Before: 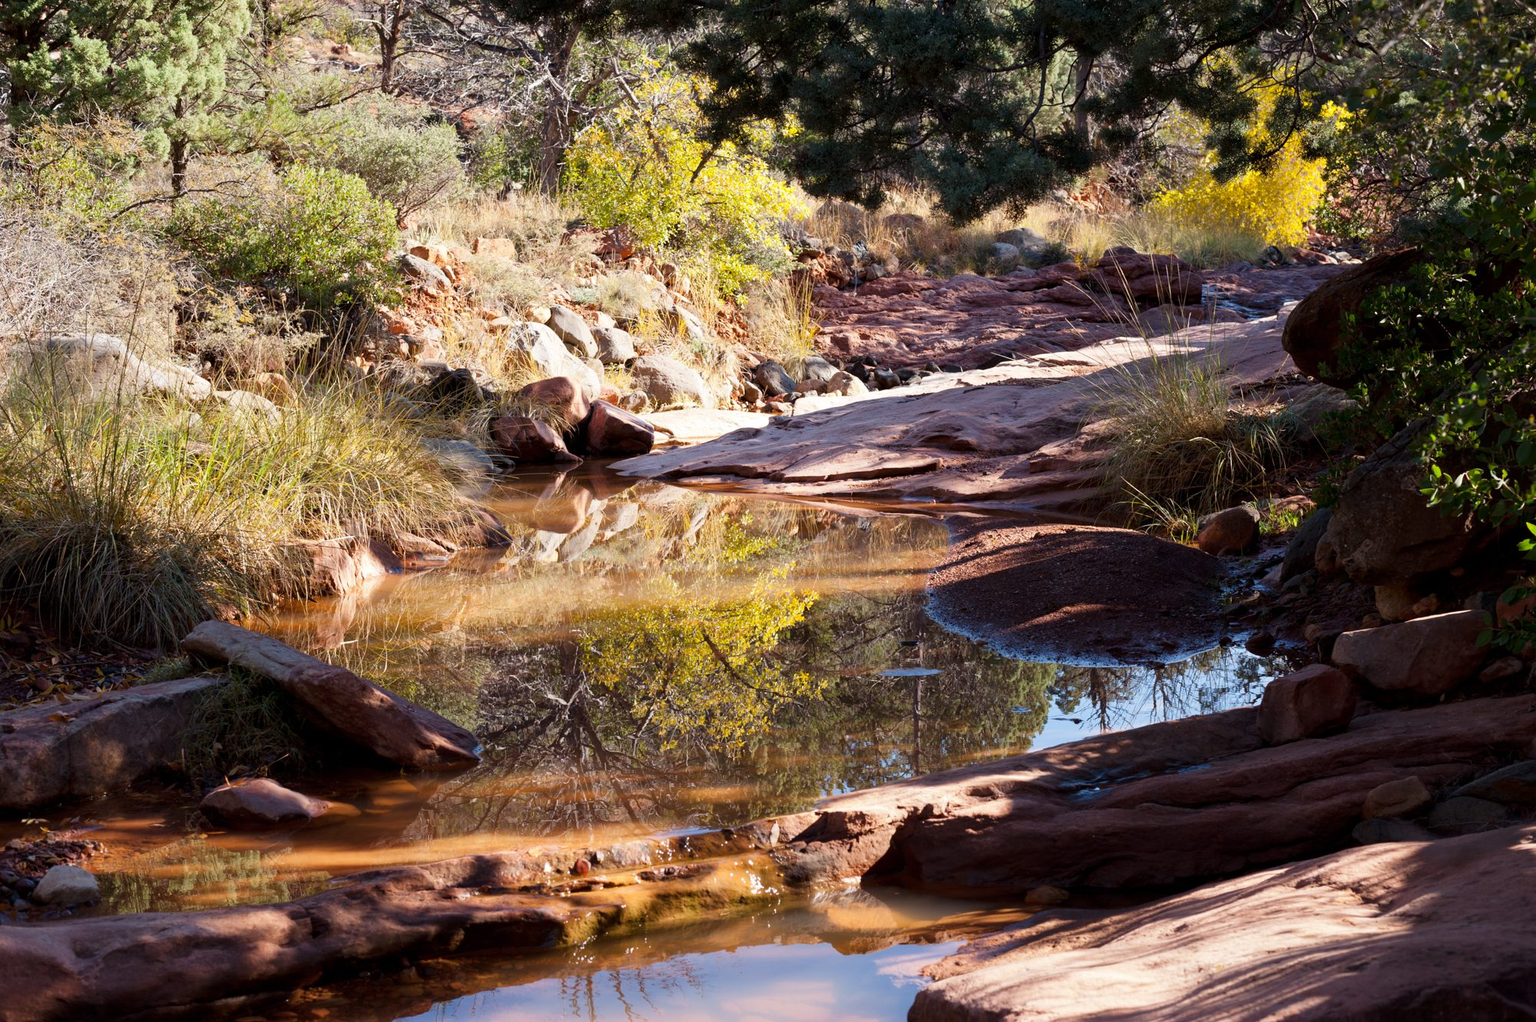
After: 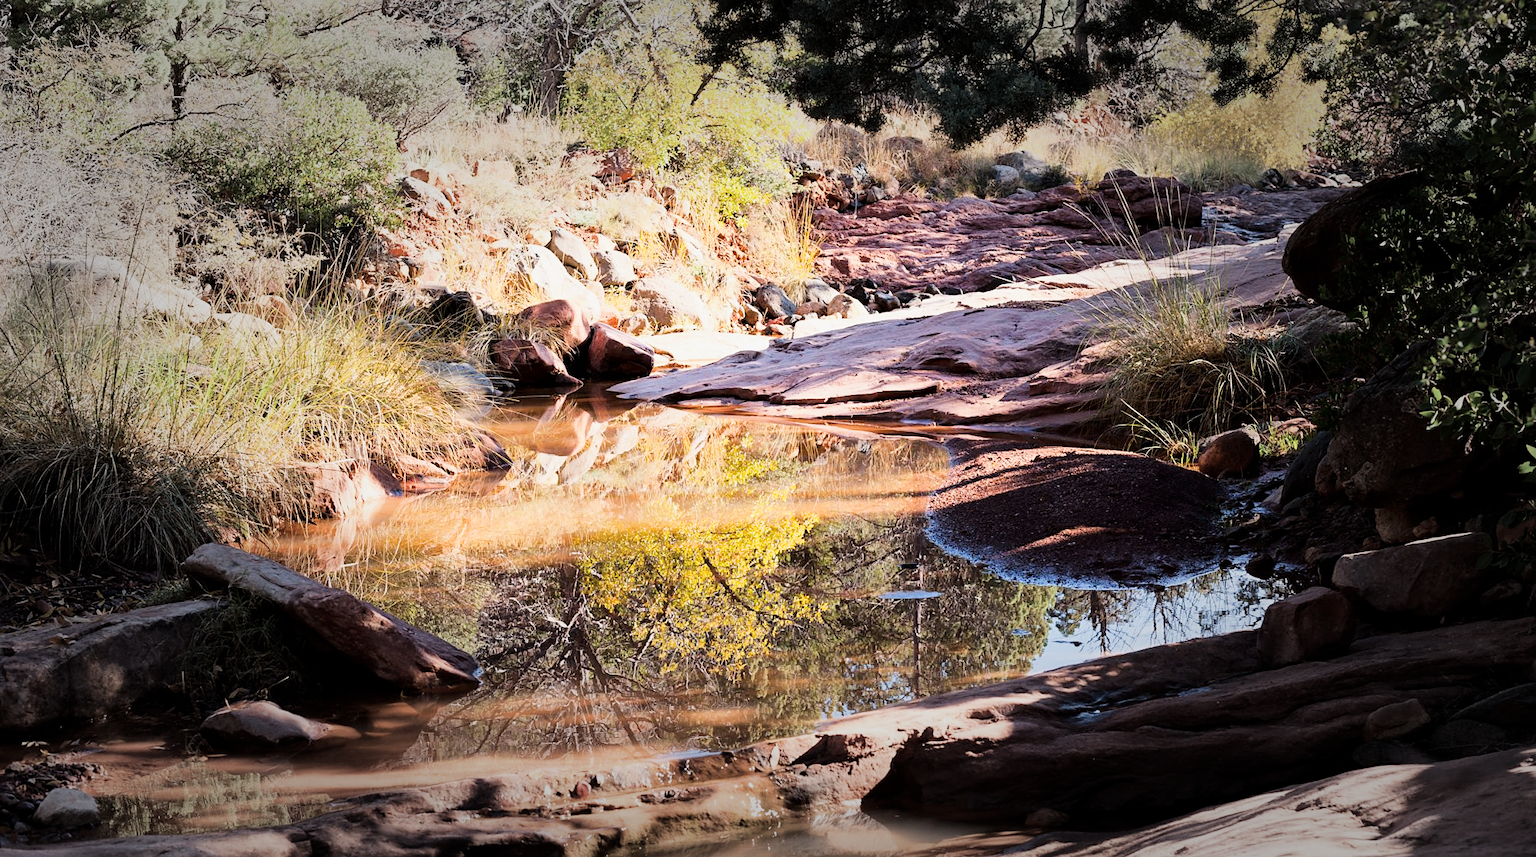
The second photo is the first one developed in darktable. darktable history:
crop: top 7.625%, bottom 8.027%
filmic rgb: black relative exposure -7.5 EV, white relative exposure 5 EV, hardness 3.31, contrast 1.3, contrast in shadows safe
vignetting: fall-off start 48.41%, automatic ratio true, width/height ratio 1.29, unbound false
exposure: exposure 1 EV, compensate highlight preservation false
sharpen: radius 1.559, amount 0.373, threshold 1.271
